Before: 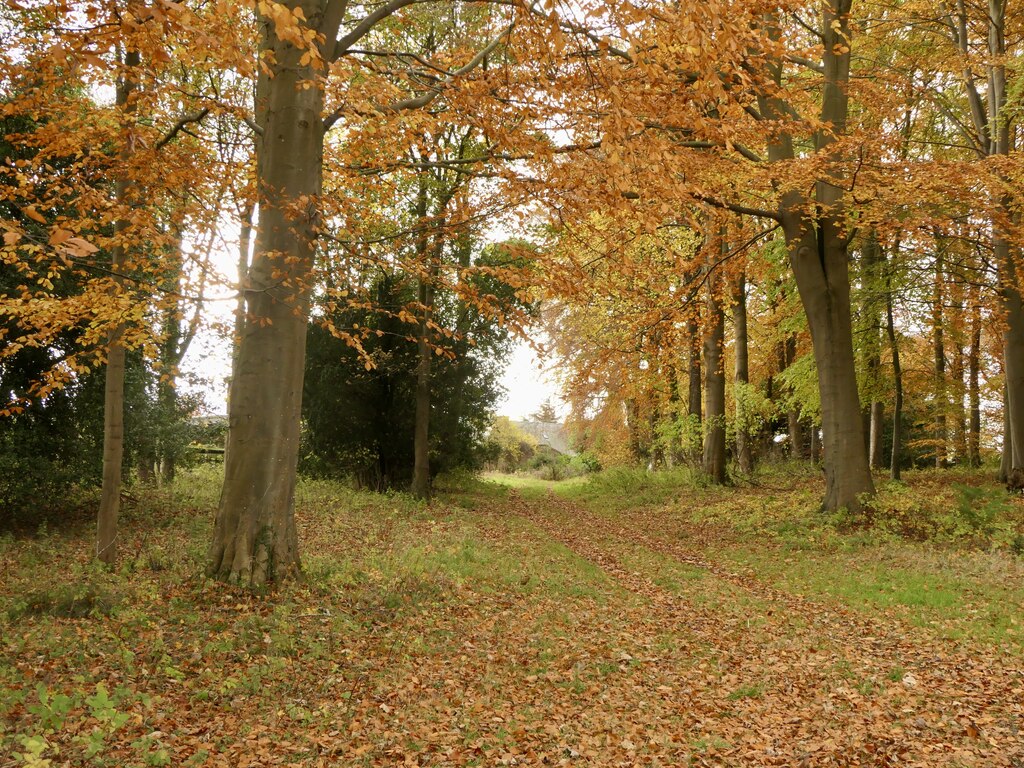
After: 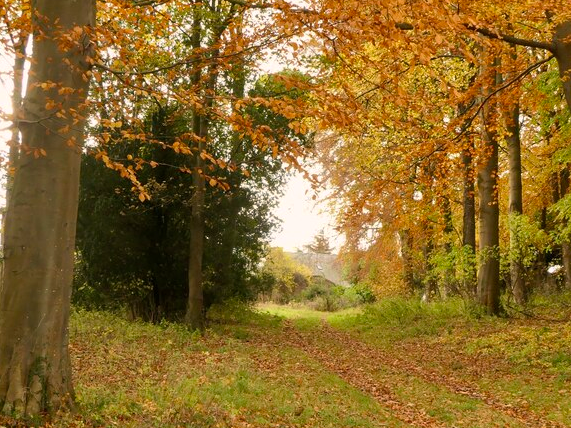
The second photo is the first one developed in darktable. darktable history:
crop and rotate: left 22.13%, top 22.054%, right 22.026%, bottom 22.102%
color correction: highlights a* 3.84, highlights b* 5.07
